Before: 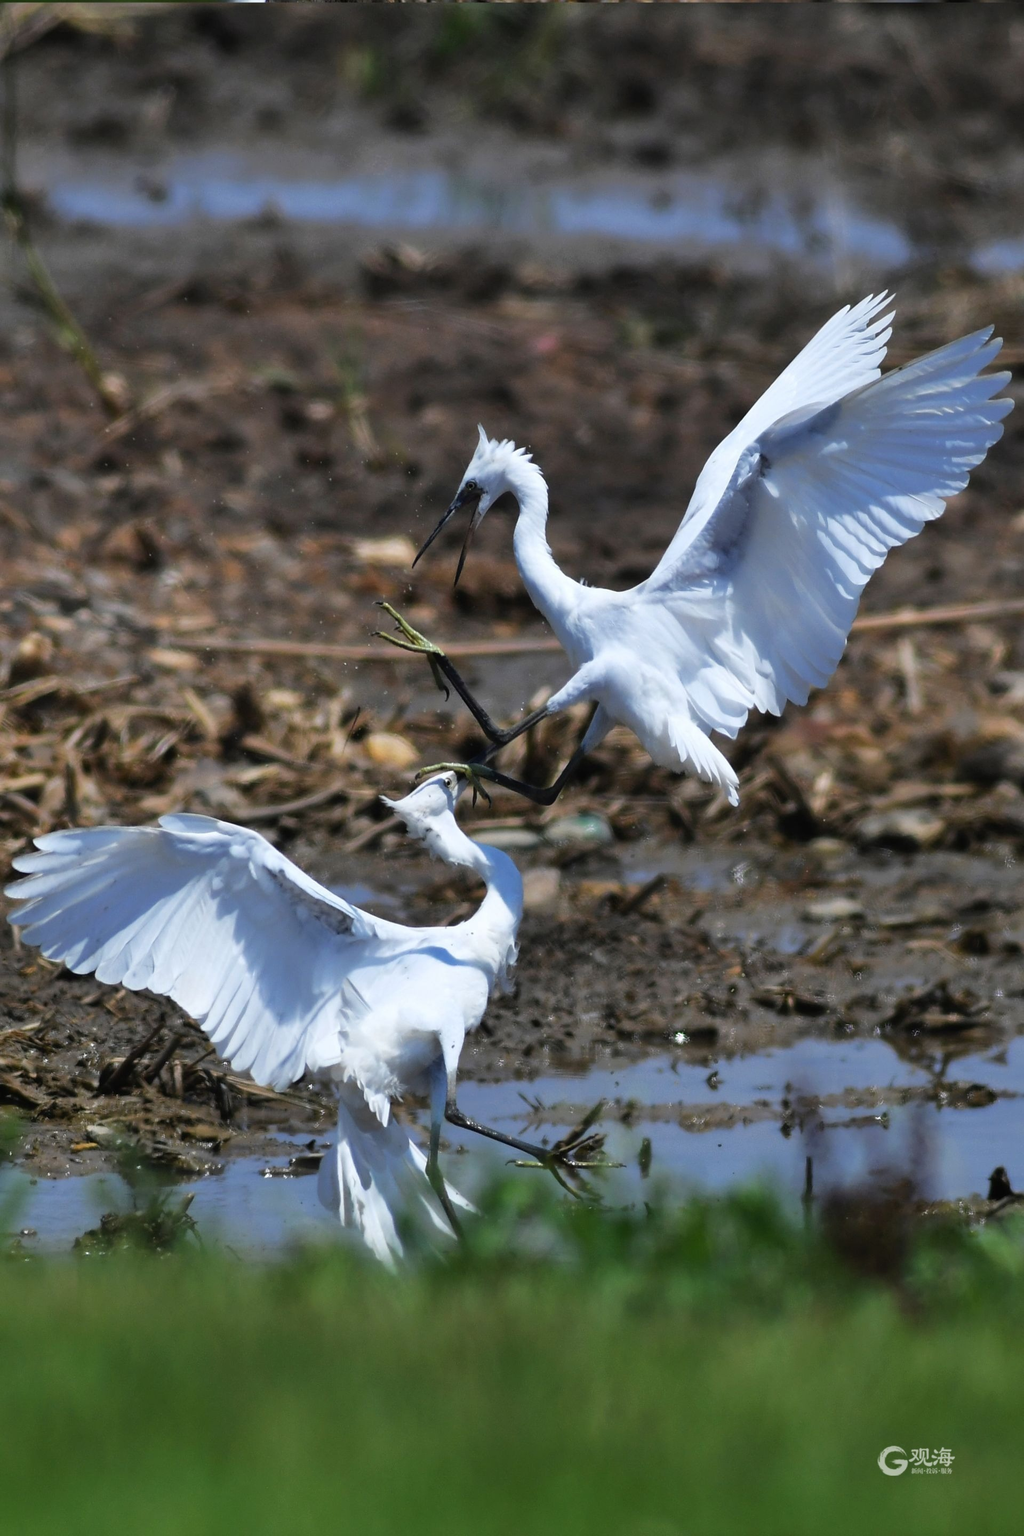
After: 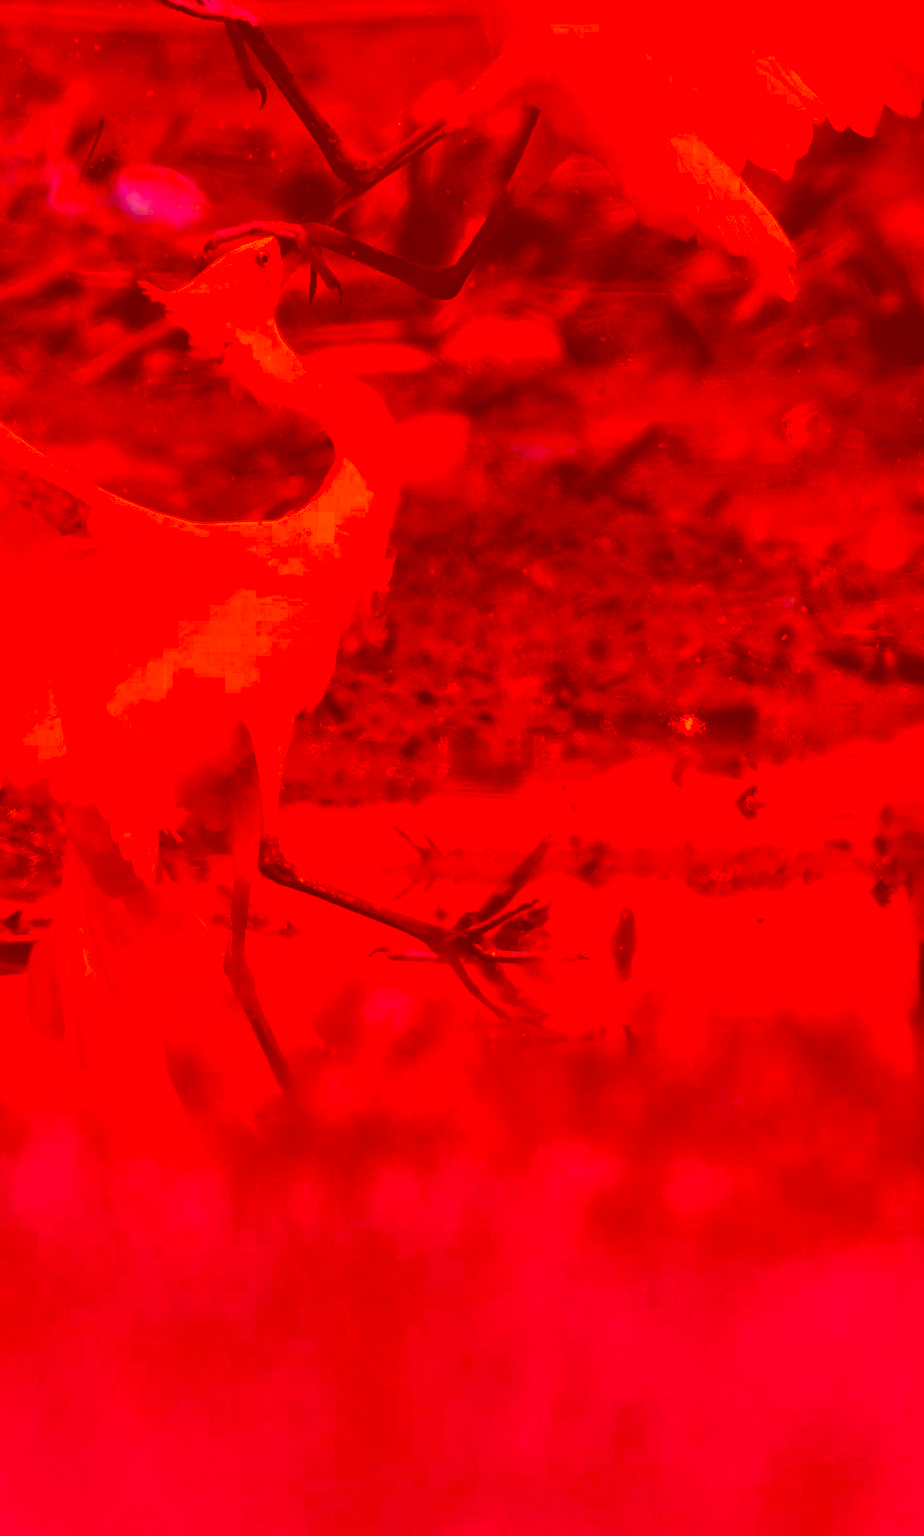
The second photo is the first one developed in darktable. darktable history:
rgb curve: curves: ch0 [(0, 0) (0.175, 0.154) (0.785, 0.663) (1, 1)]
color correction: highlights a* -39.68, highlights b* -40, shadows a* -40, shadows b* -40, saturation -3
crop: left 29.672%, top 41.786%, right 20.851%, bottom 3.487%
color zones: curves: ch0 [(0.068, 0.464) (0.25, 0.5) (0.48, 0.508) (0.75, 0.536) (0.886, 0.476) (0.967, 0.456)]; ch1 [(0.066, 0.456) (0.25, 0.5) (0.616, 0.508) (0.746, 0.56) (0.934, 0.444)]
